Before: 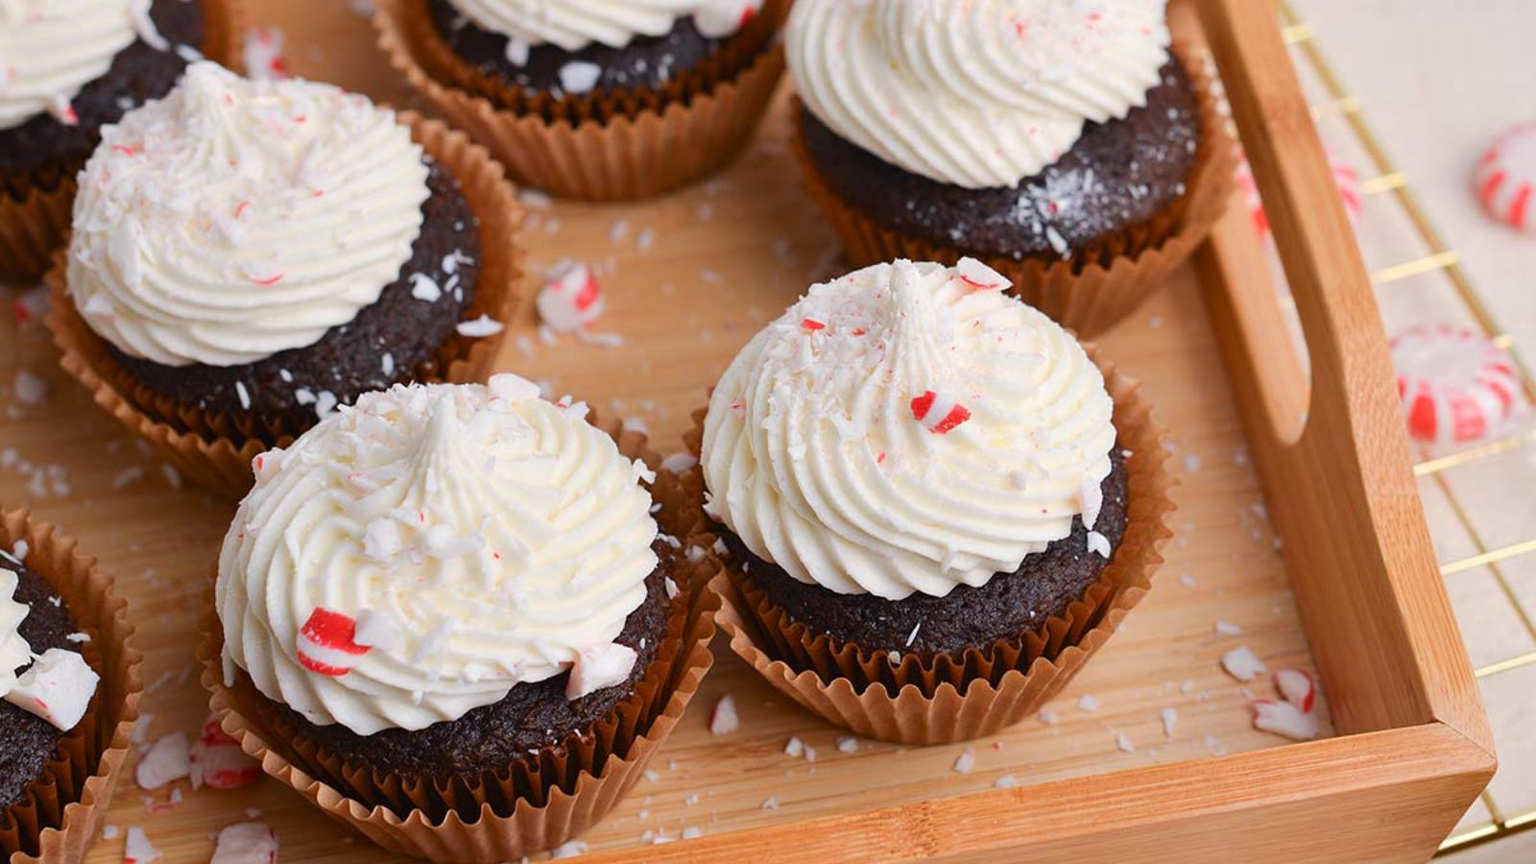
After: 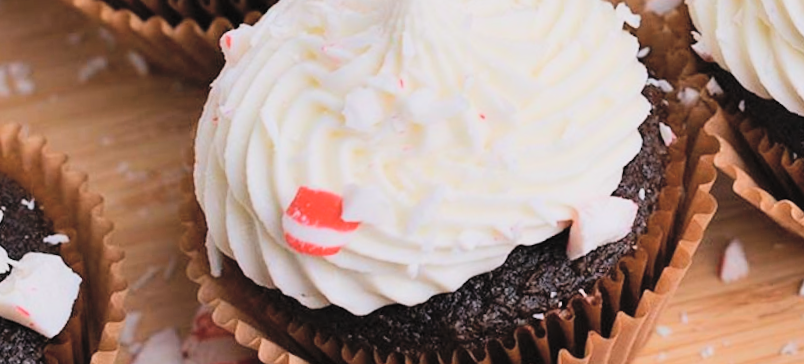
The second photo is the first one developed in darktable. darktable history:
crop and rotate: top 54.778%, right 46.61%, bottom 0.159%
white balance: red 1.004, blue 1.024
contrast brightness saturation: brightness 0.28
rotate and perspective: rotation -5°, crop left 0.05, crop right 0.952, crop top 0.11, crop bottom 0.89
filmic rgb: black relative exposure -7.5 EV, white relative exposure 5 EV, hardness 3.31, contrast 1.3, contrast in shadows safe
